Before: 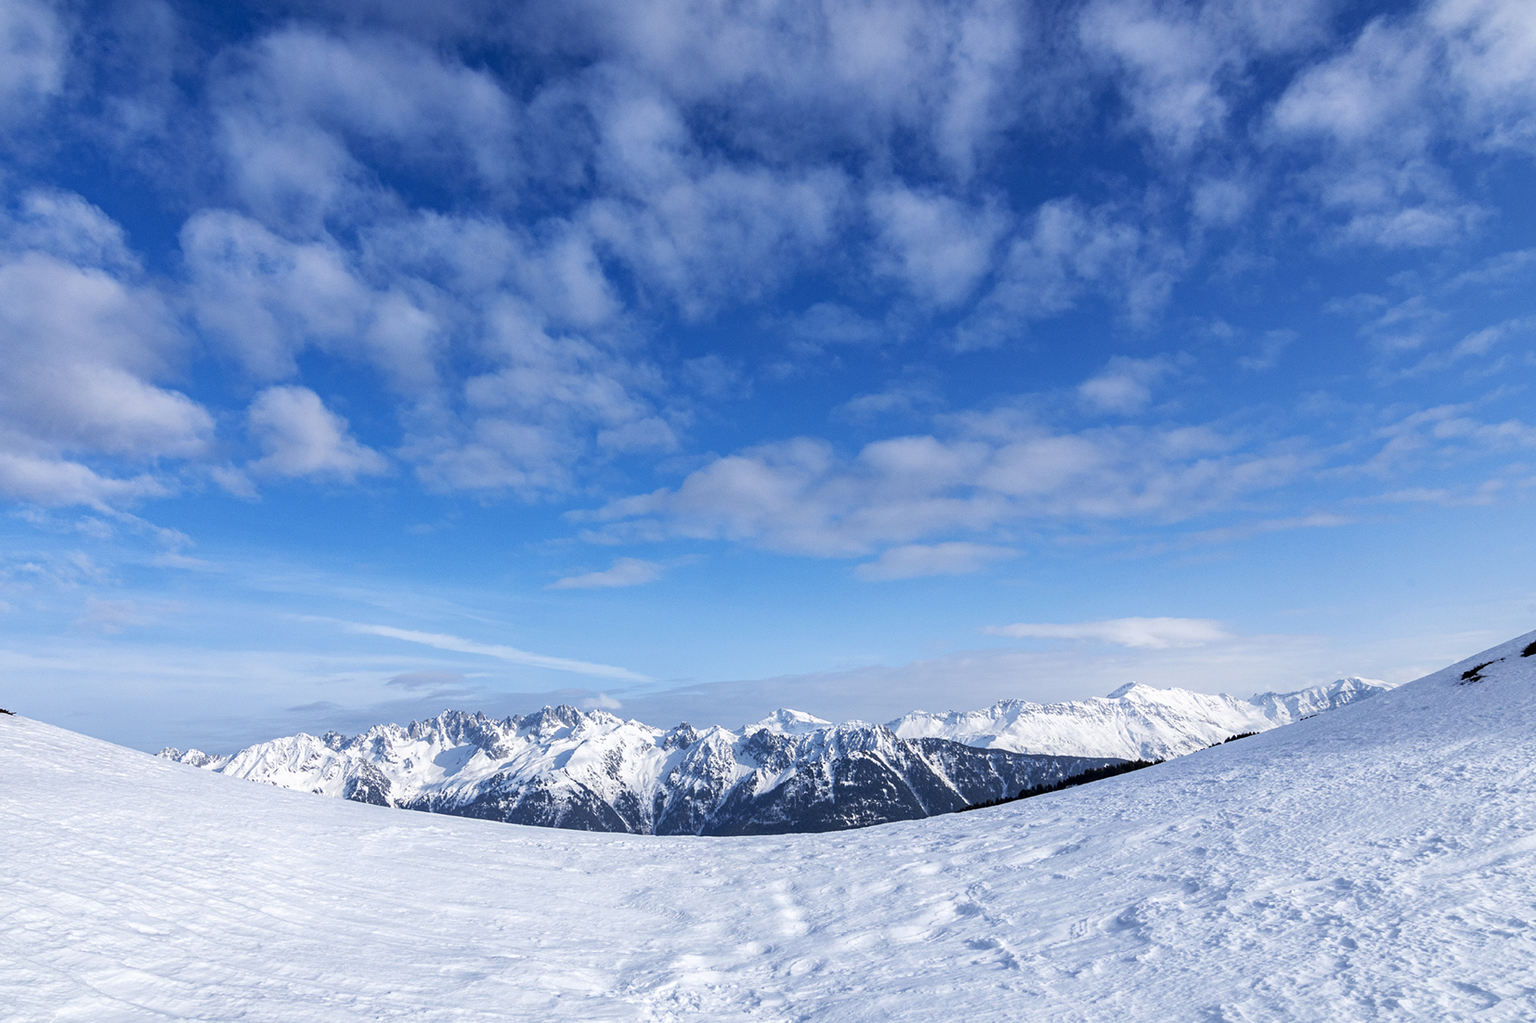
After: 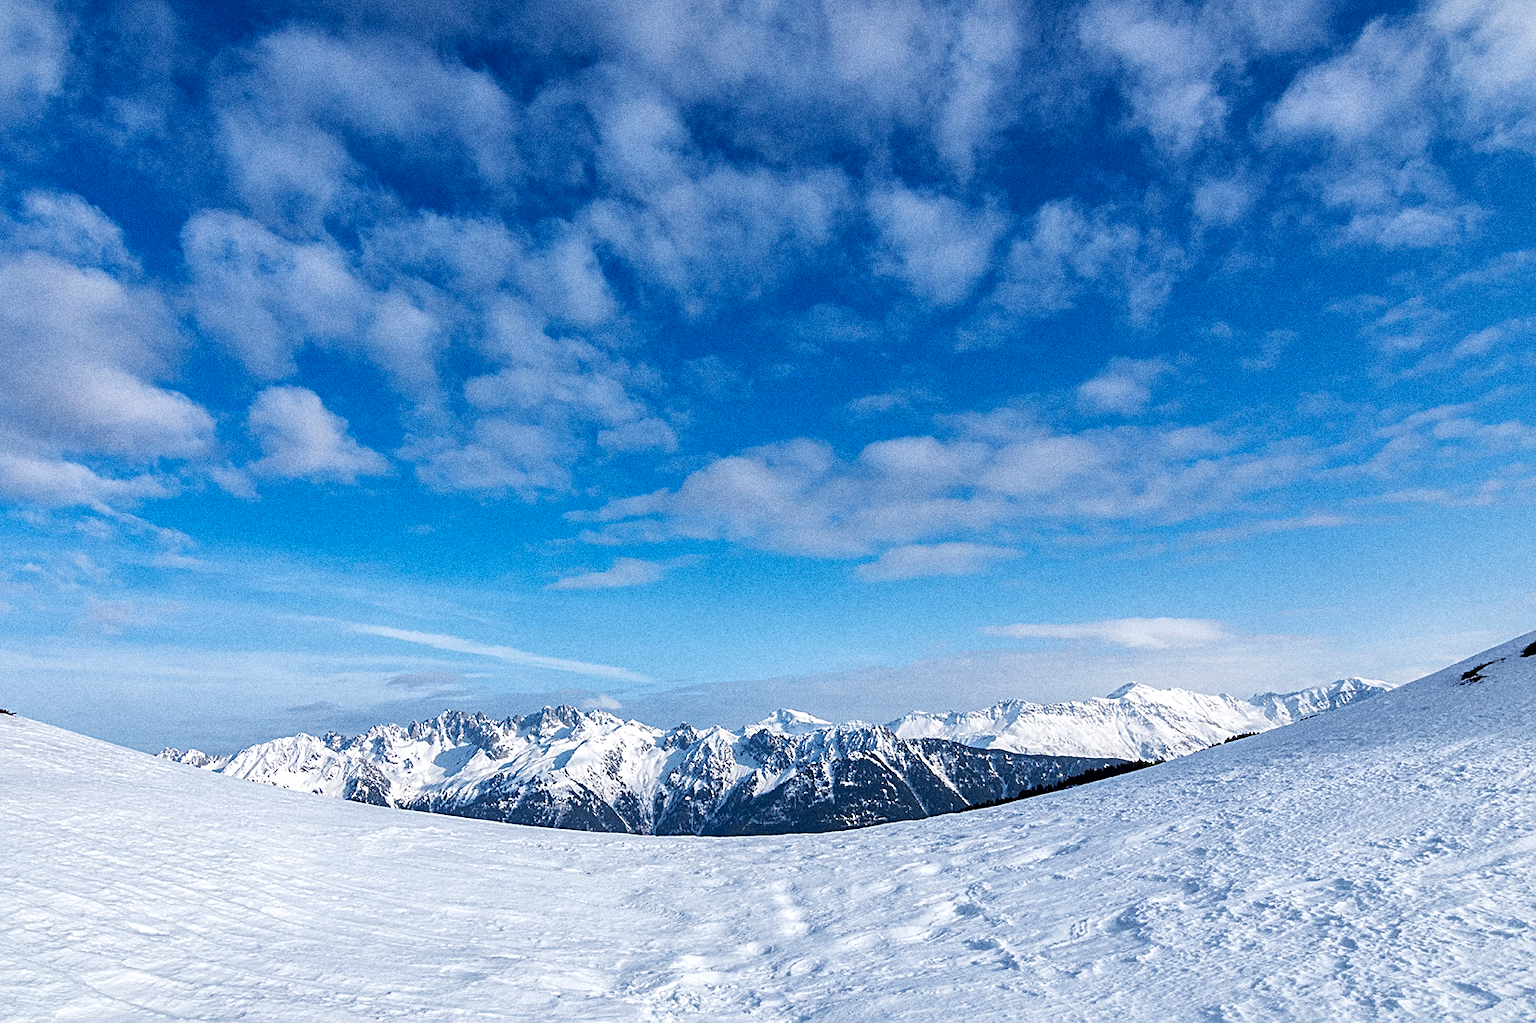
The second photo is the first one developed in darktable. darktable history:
grain: coarseness 0.09 ISO, strength 40%
sharpen: on, module defaults
local contrast: mode bilateral grid, contrast 20, coarseness 50, detail 120%, midtone range 0.2
white balance: emerald 1
